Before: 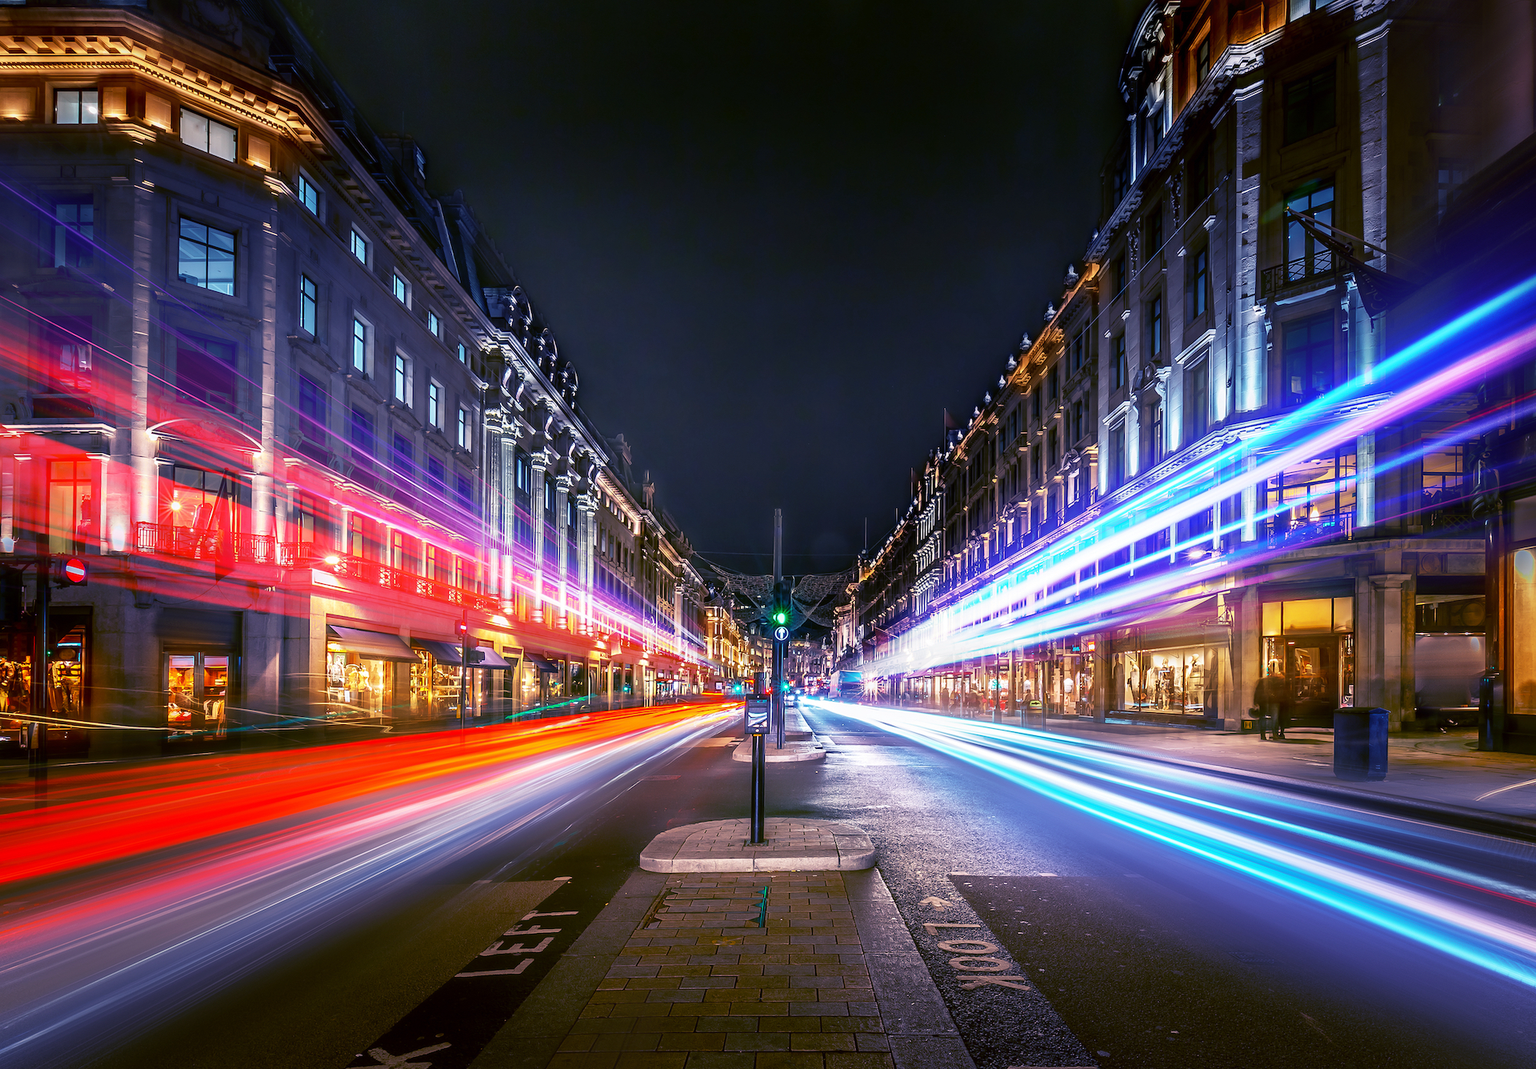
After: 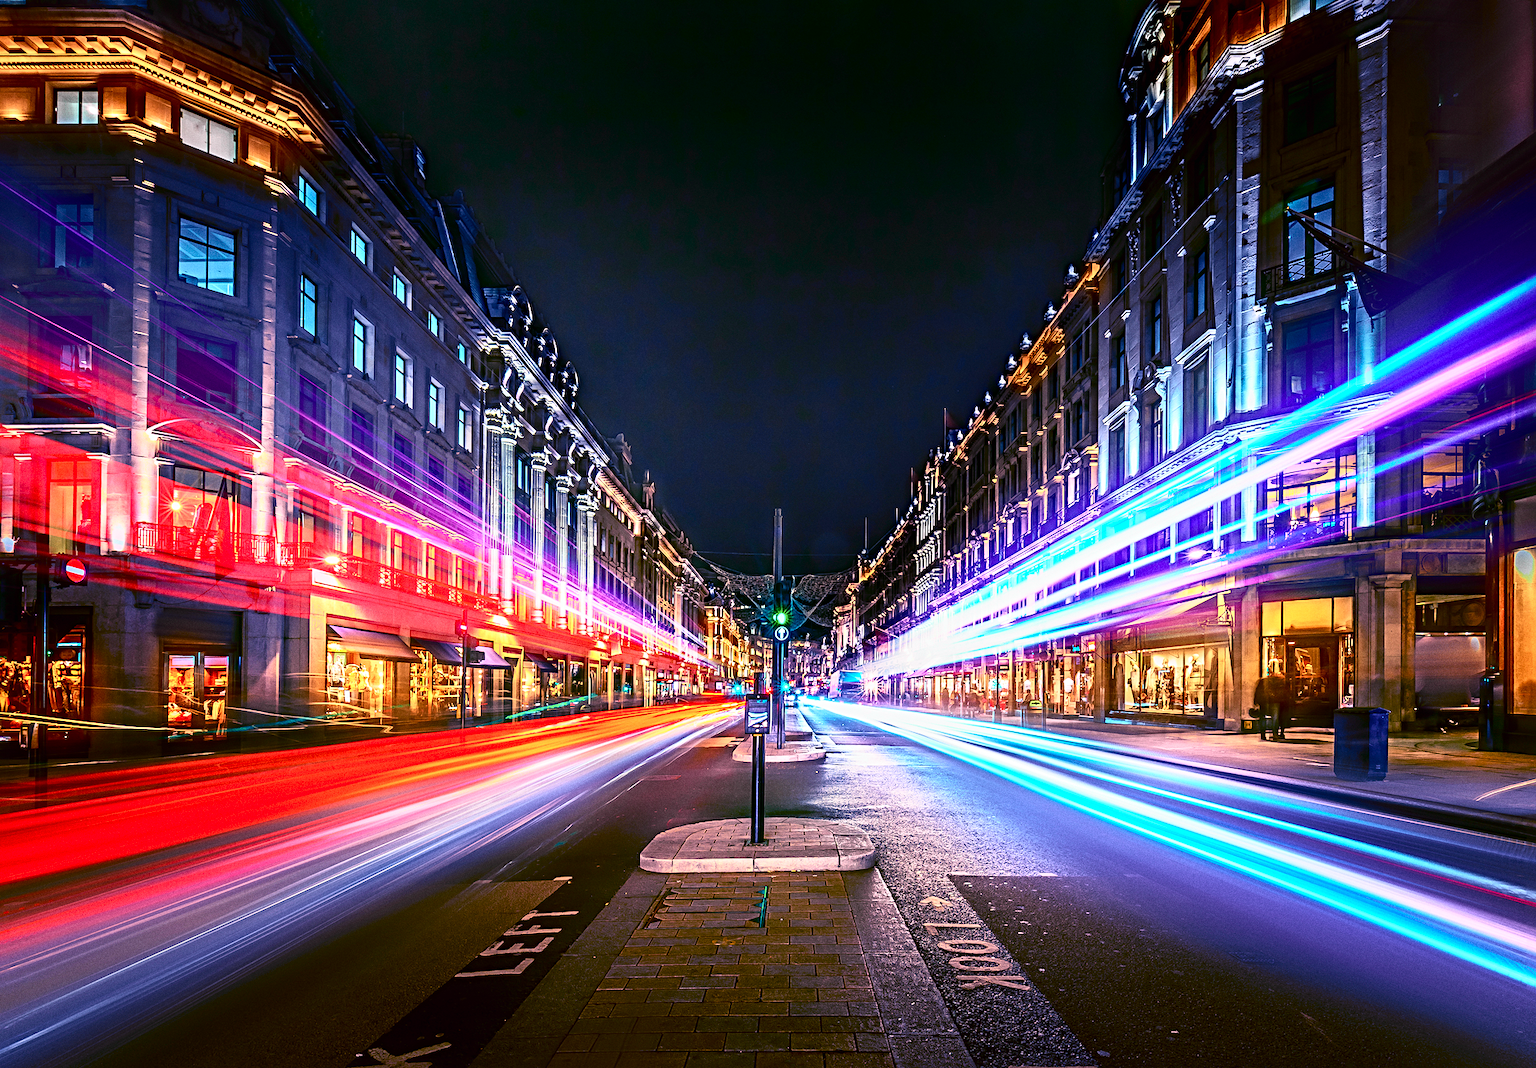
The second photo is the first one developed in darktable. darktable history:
grain: coarseness 3.21 ISO
sharpen: radius 4.883
tone curve: curves: ch0 [(0, 0.003) (0.044, 0.032) (0.12, 0.089) (0.19, 0.164) (0.269, 0.269) (0.473, 0.533) (0.595, 0.695) (0.718, 0.823) (0.855, 0.931) (1, 0.982)]; ch1 [(0, 0) (0.243, 0.245) (0.427, 0.387) (0.493, 0.481) (0.501, 0.5) (0.521, 0.528) (0.554, 0.586) (0.607, 0.655) (0.671, 0.735) (0.796, 0.85) (1, 1)]; ch2 [(0, 0) (0.249, 0.216) (0.357, 0.317) (0.448, 0.432) (0.478, 0.492) (0.498, 0.499) (0.517, 0.519) (0.537, 0.57) (0.569, 0.623) (0.61, 0.663) (0.706, 0.75) (0.808, 0.809) (0.991, 0.968)], color space Lab, independent channels, preserve colors none
